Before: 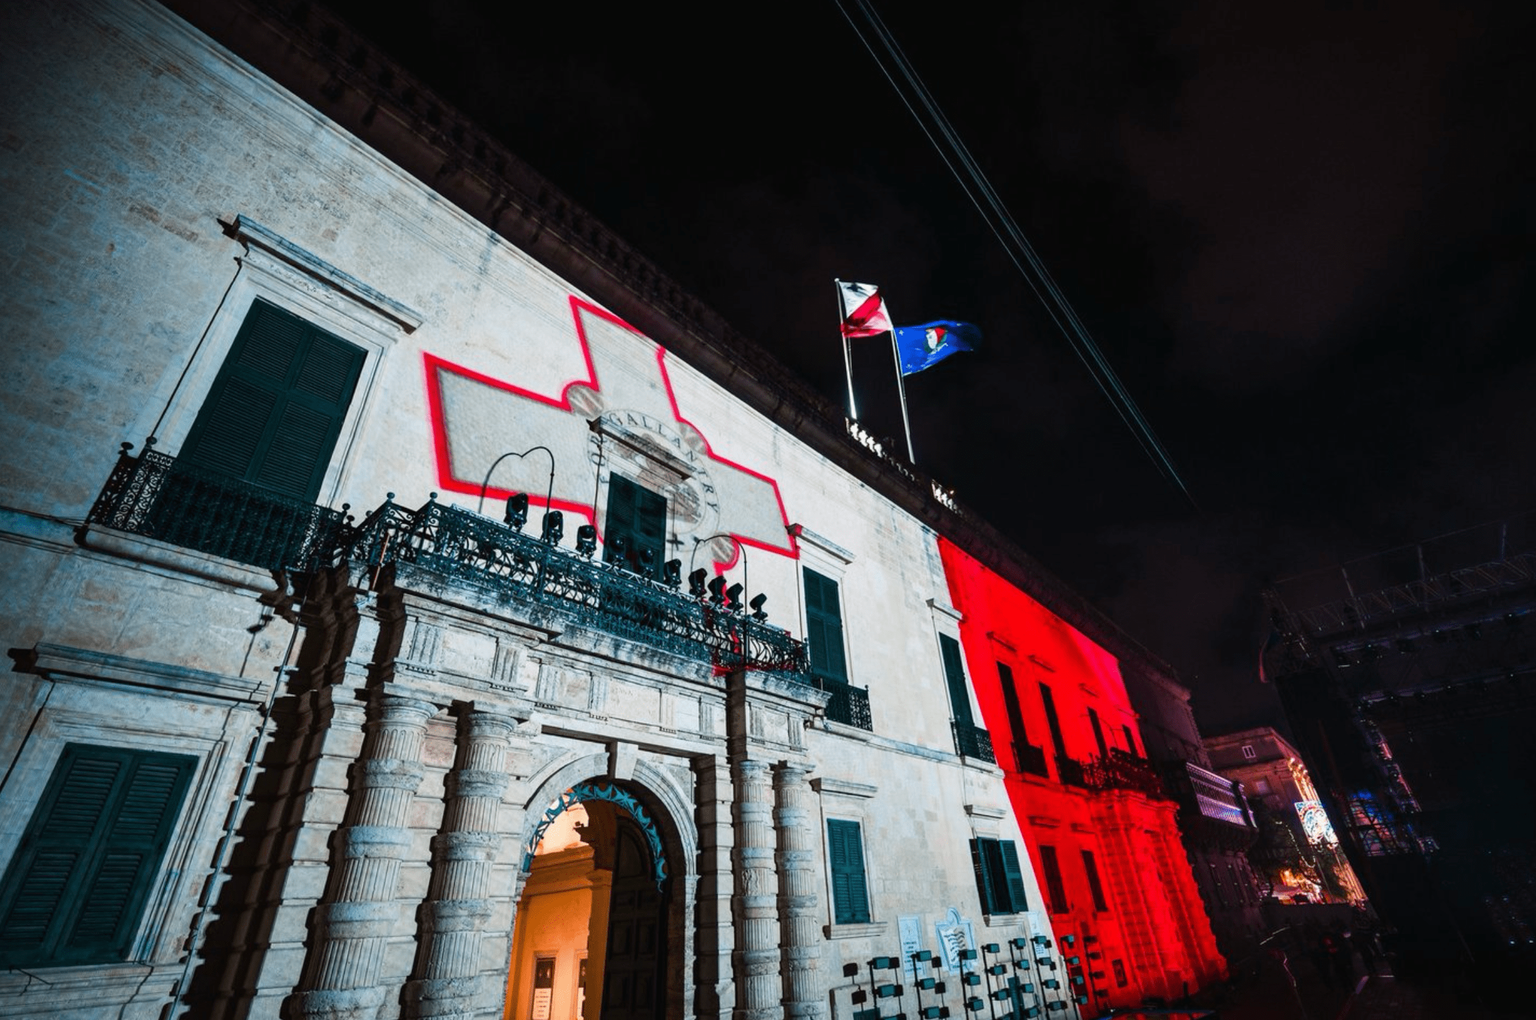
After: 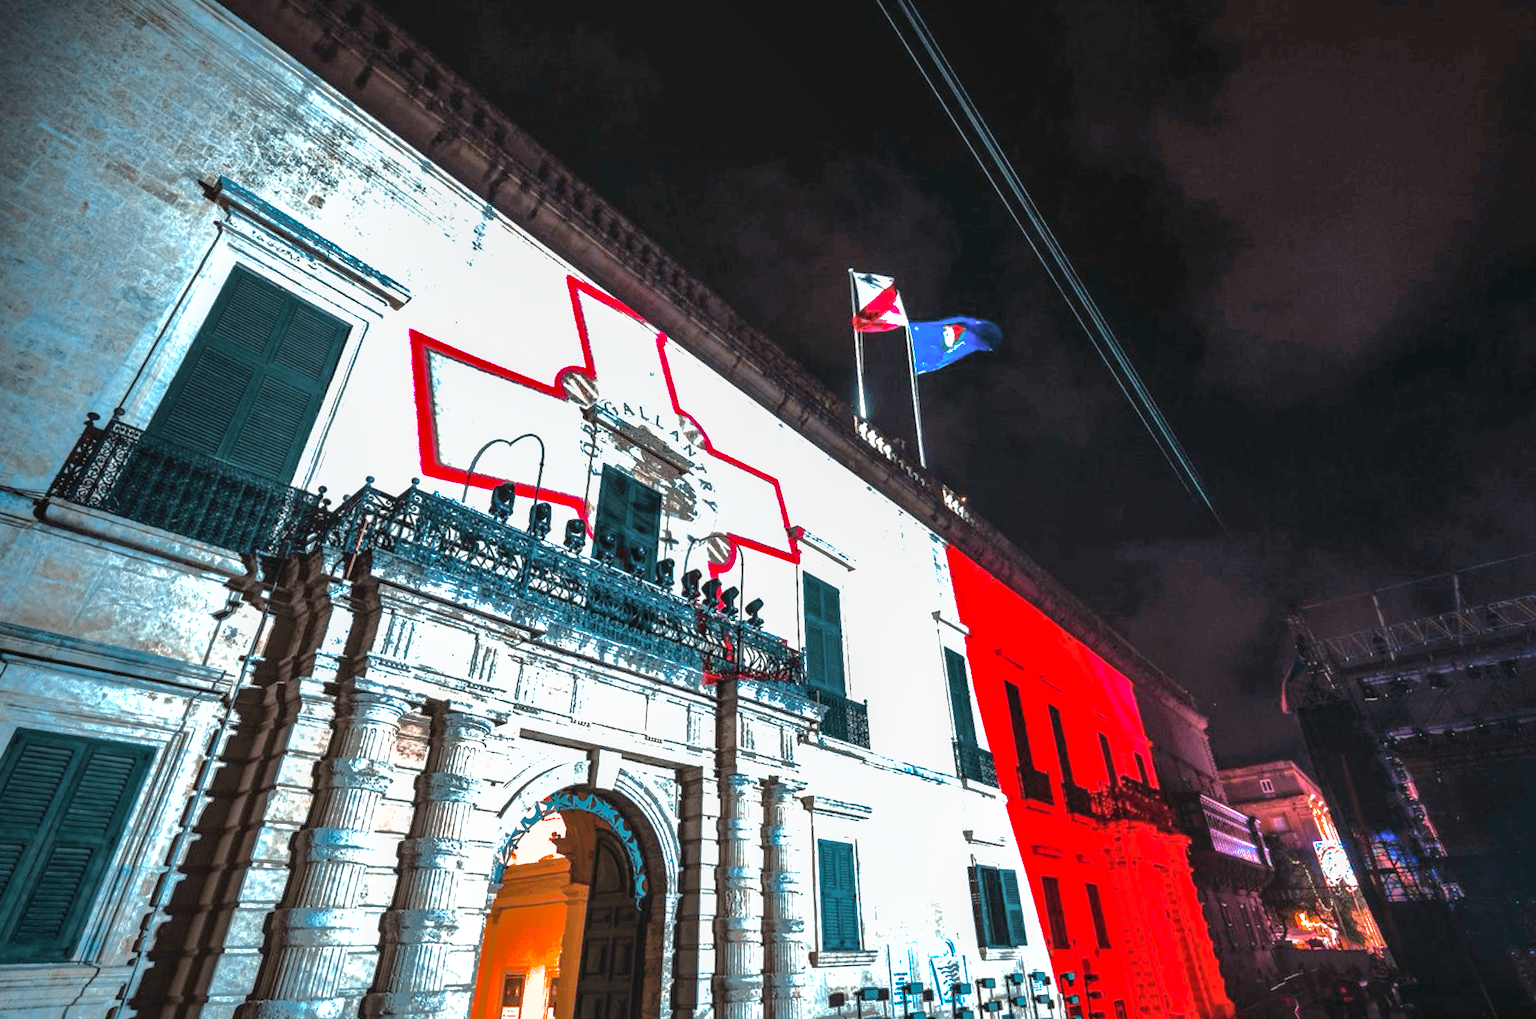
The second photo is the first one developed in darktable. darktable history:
local contrast: on, module defaults
crop and rotate: angle -2.23°
exposure: exposure 1.21 EV, compensate highlight preservation false
shadows and highlights: shadows 38.58, highlights -75.64
